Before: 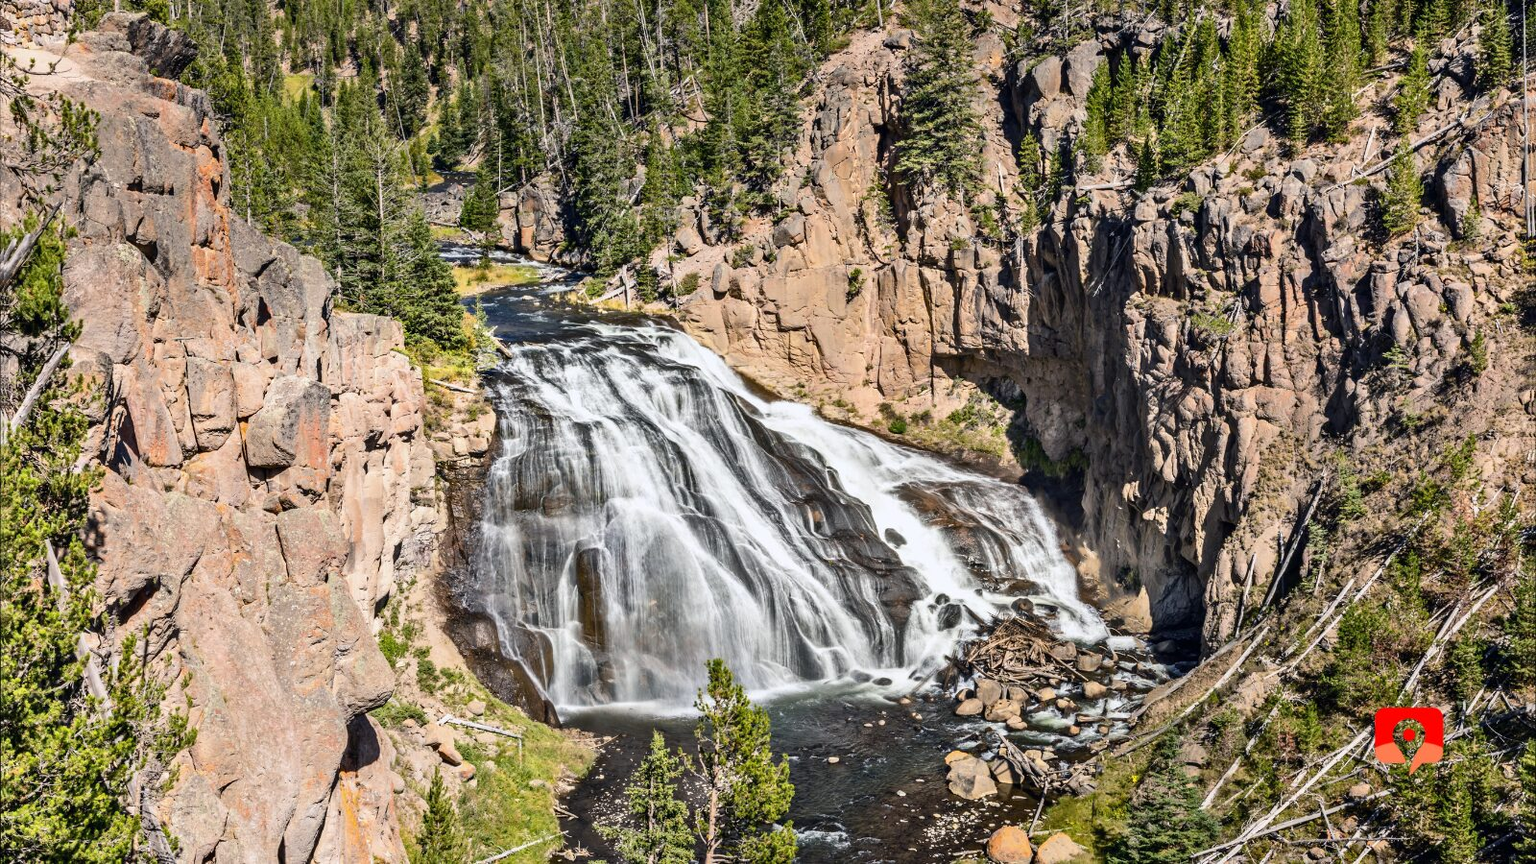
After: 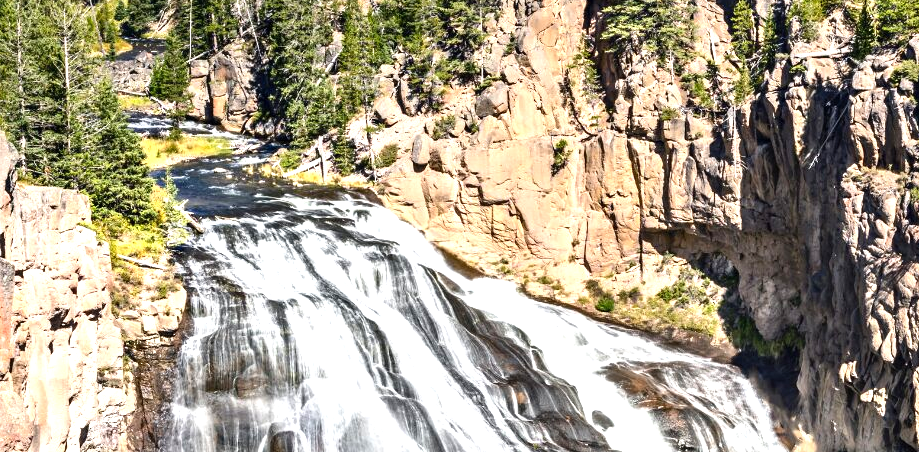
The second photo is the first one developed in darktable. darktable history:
levels: black 0.086%, levels [0, 0.394, 0.787]
crop: left 20.631%, top 15.563%, right 21.911%, bottom 34.174%
